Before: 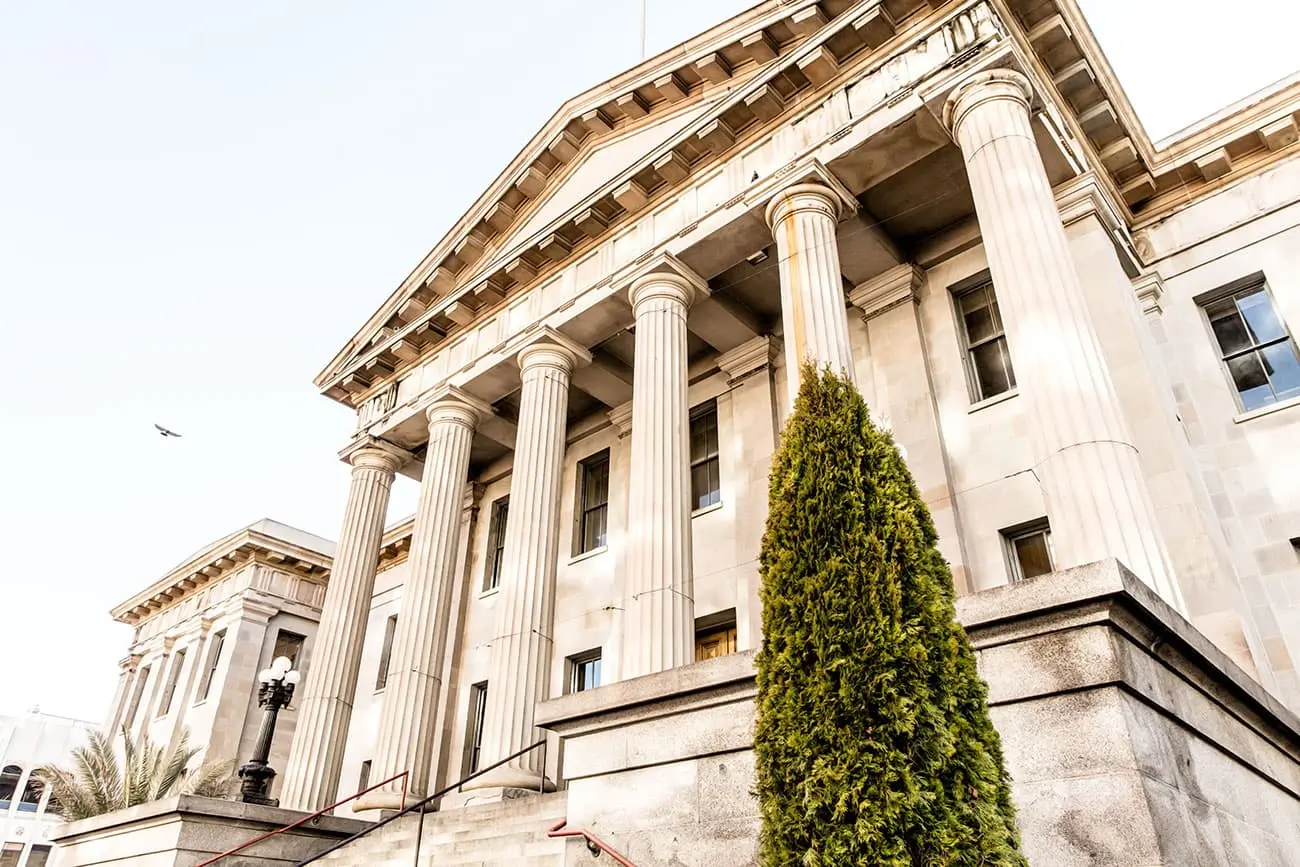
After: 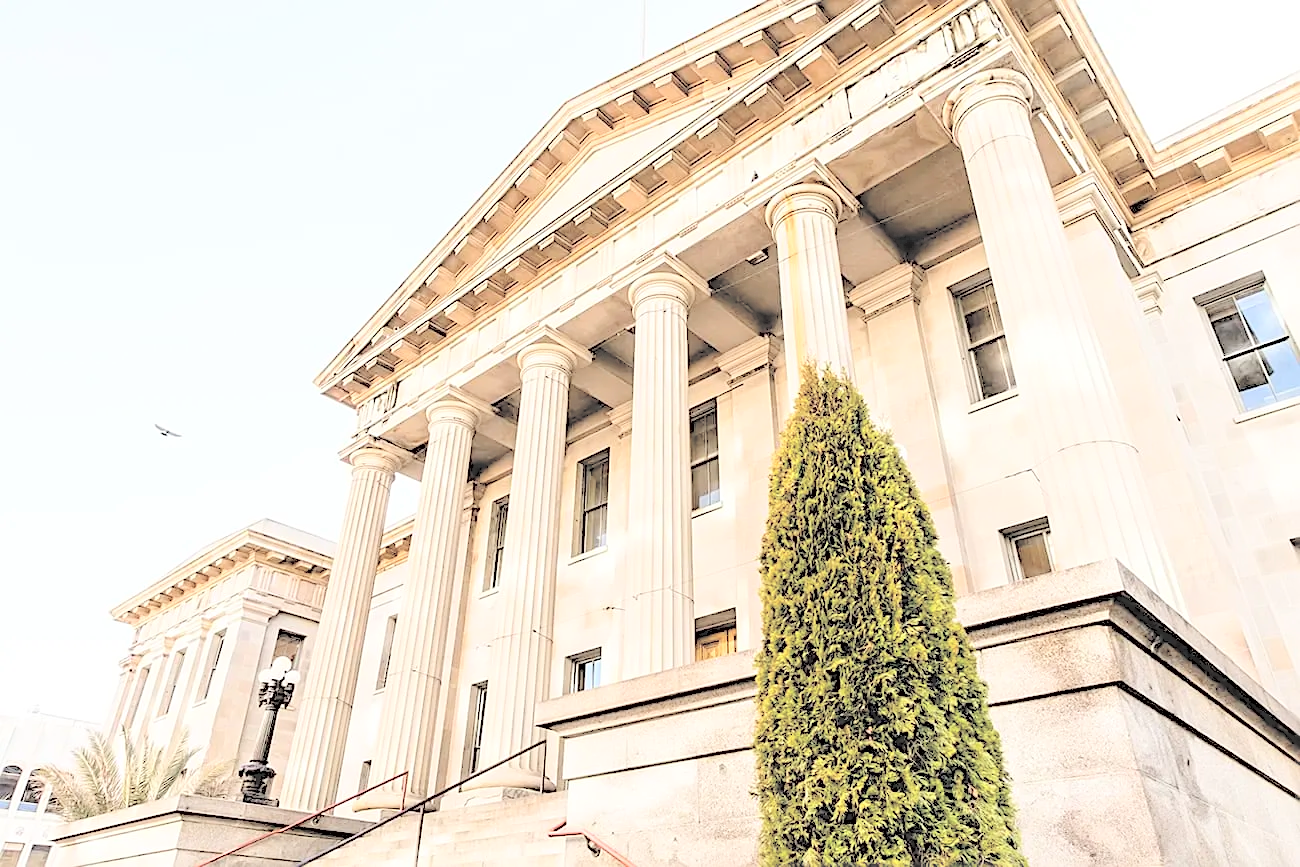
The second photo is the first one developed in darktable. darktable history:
contrast brightness saturation: brightness 1
sharpen: on, module defaults
